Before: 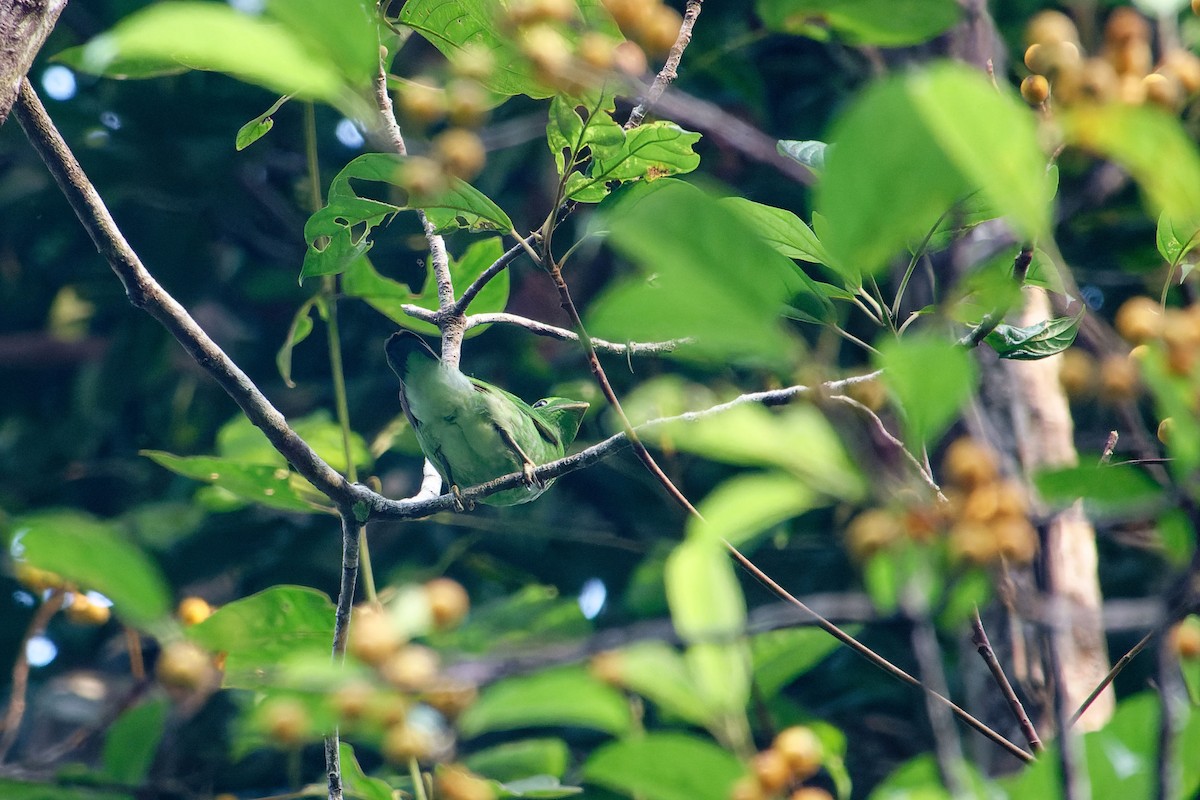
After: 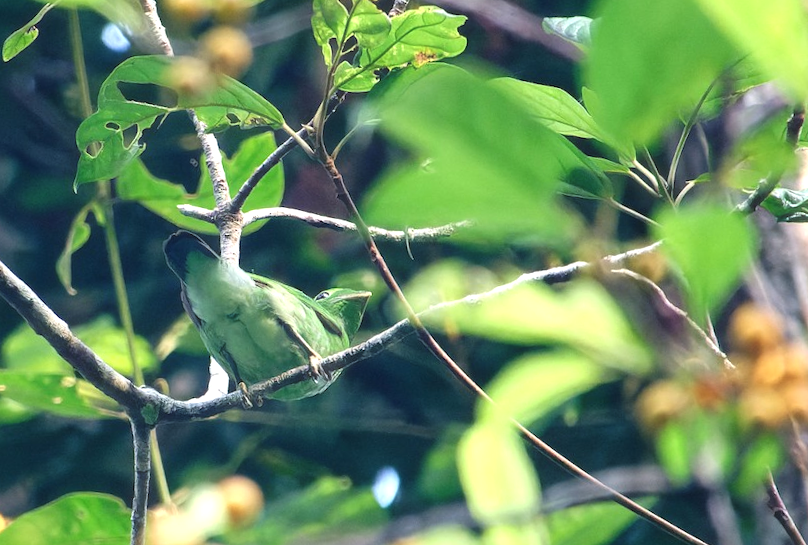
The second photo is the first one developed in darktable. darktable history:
rotate and perspective: rotation -3.52°, crop left 0.036, crop right 0.964, crop top 0.081, crop bottom 0.919
exposure: black level correction -0.002, exposure 0.54 EV, compensate highlight preservation false
crop and rotate: left 17.046%, top 10.659%, right 12.989%, bottom 14.553%
haze removal: strength -0.05
